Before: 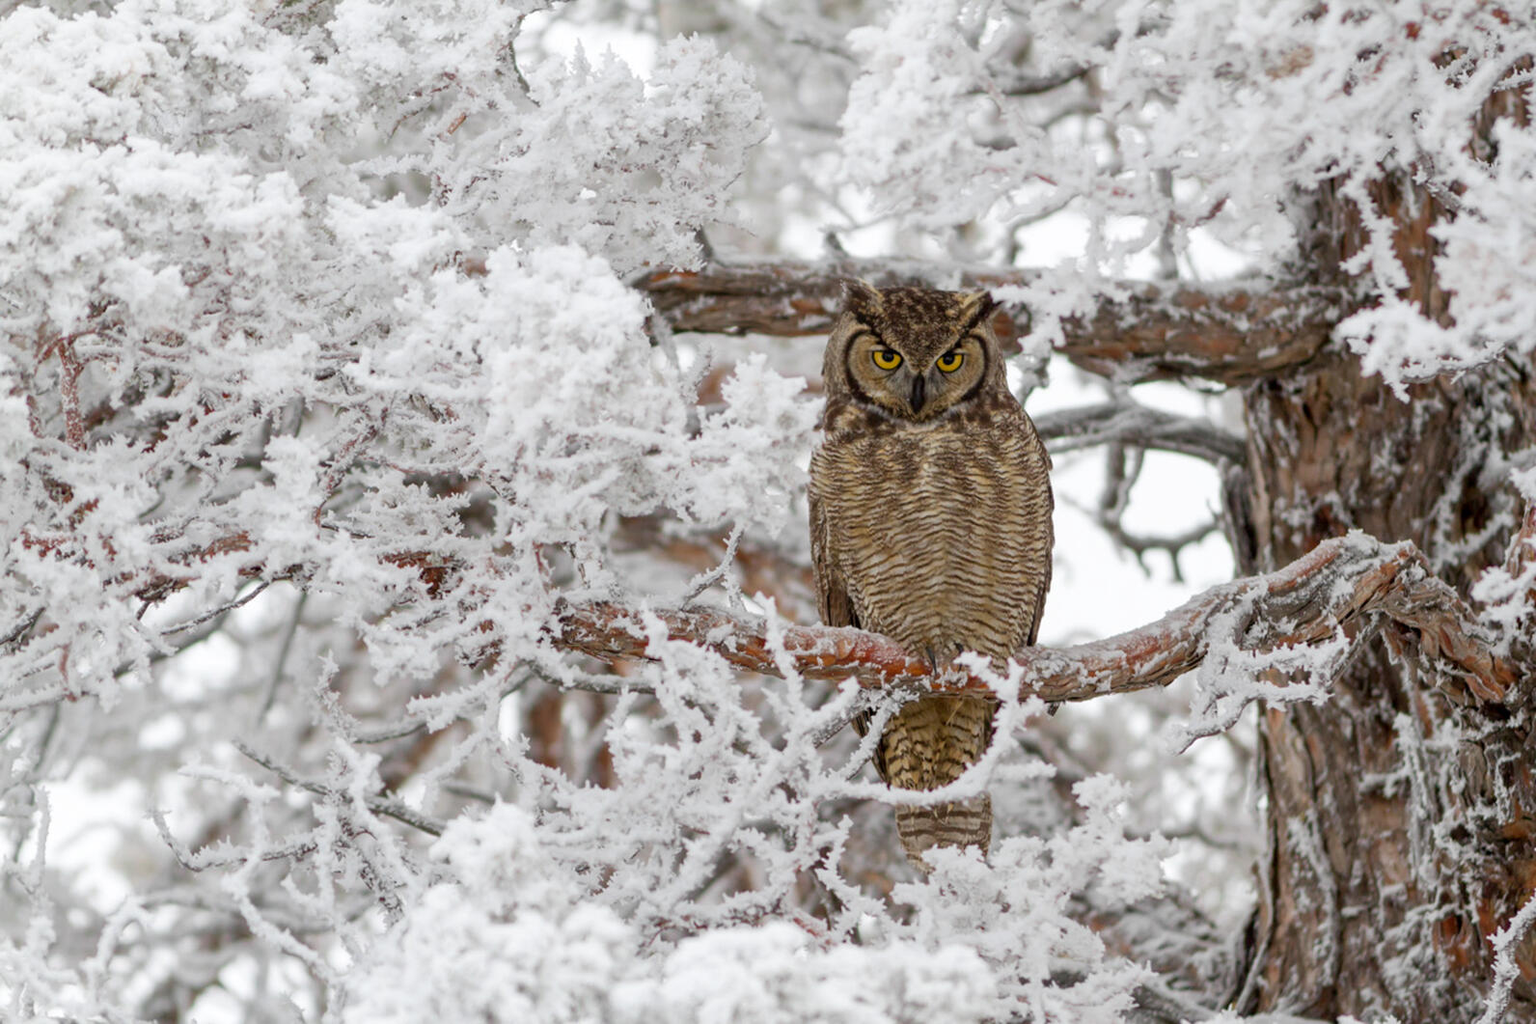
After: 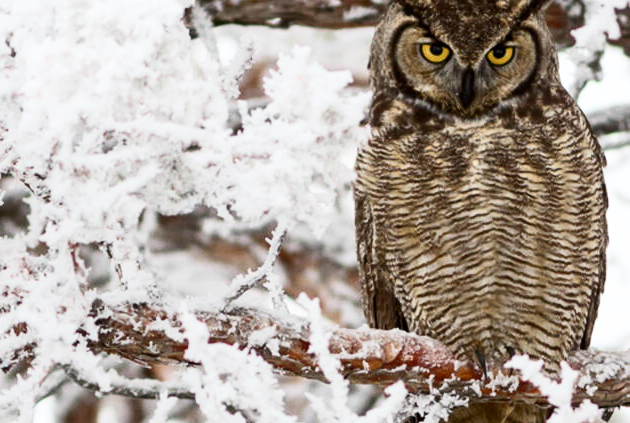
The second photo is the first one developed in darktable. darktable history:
crop: left 30.448%, top 30.194%, right 29.957%, bottom 29.896%
contrast brightness saturation: contrast 0.372, brightness 0.108
tone equalizer: -8 EV -0.568 EV, edges refinement/feathering 500, mask exposure compensation -1.57 EV, preserve details no
